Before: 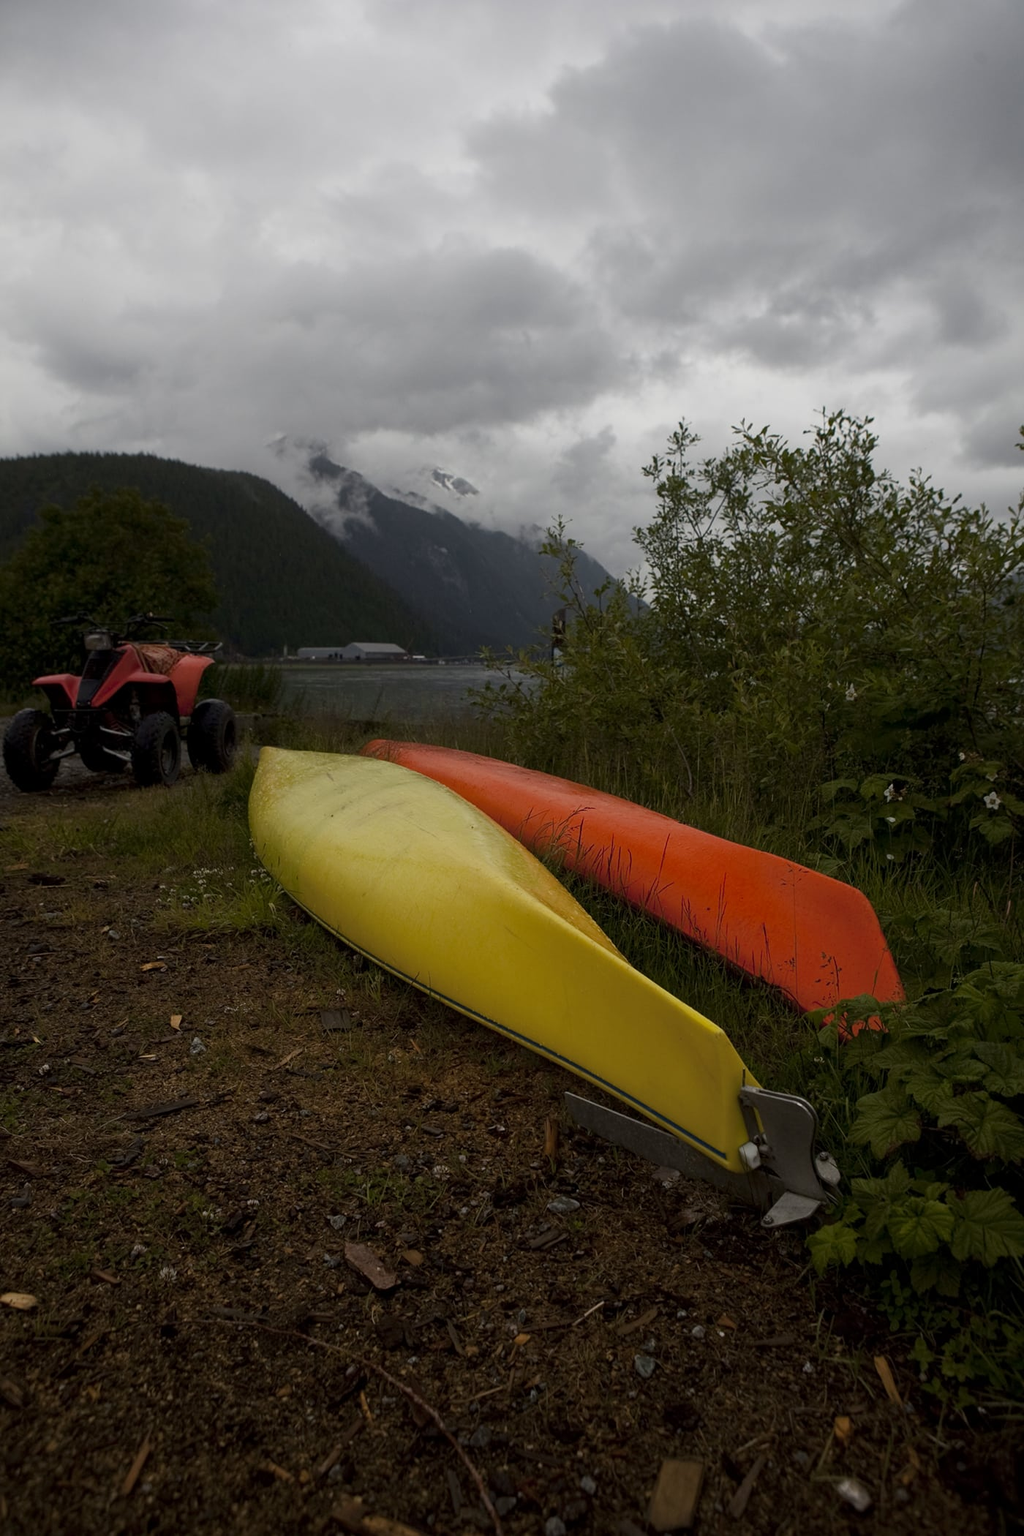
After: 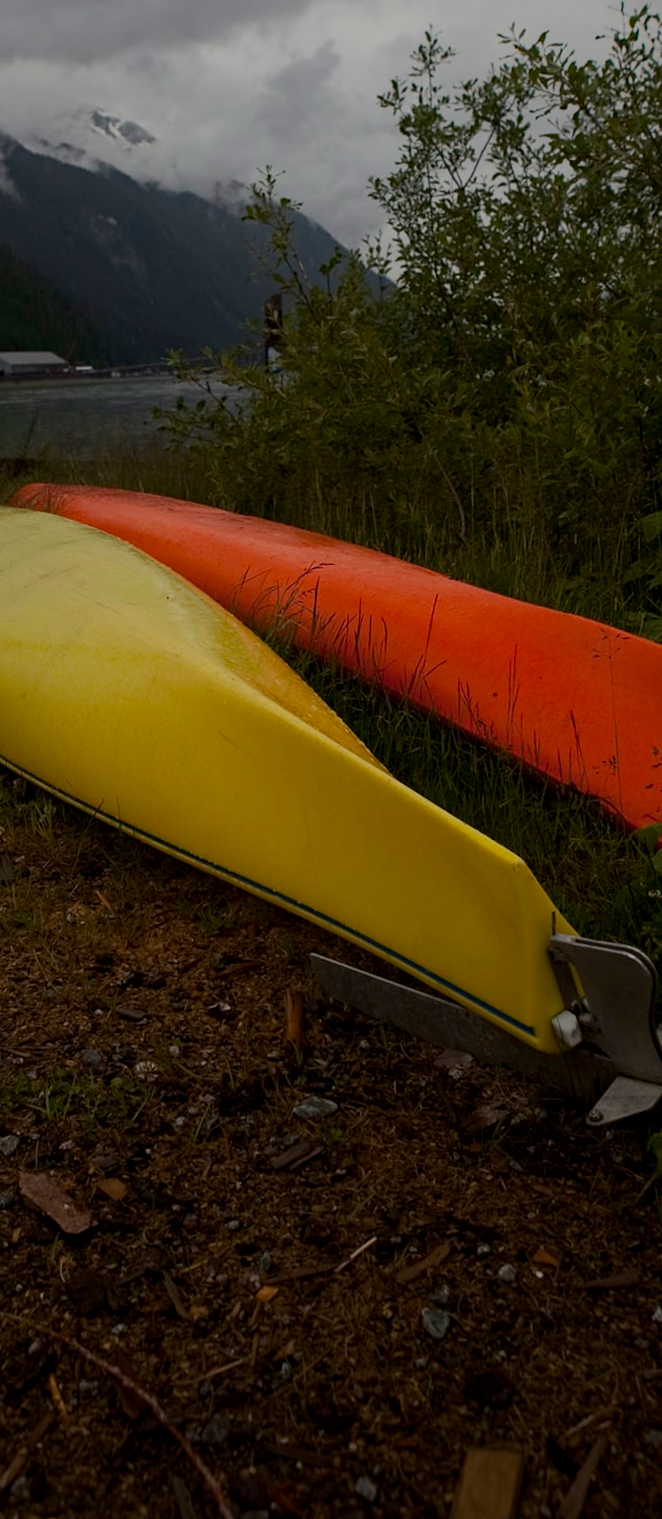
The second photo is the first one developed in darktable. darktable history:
shadows and highlights: shadows -19.91, highlights -73.15
crop: left 35.432%, top 26.233%, right 20.145%, bottom 3.432%
exposure: exposure -0.151 EV, compensate highlight preservation false
haze removal: compatibility mode true, adaptive false
rotate and perspective: rotation -2.56°, automatic cropping off
